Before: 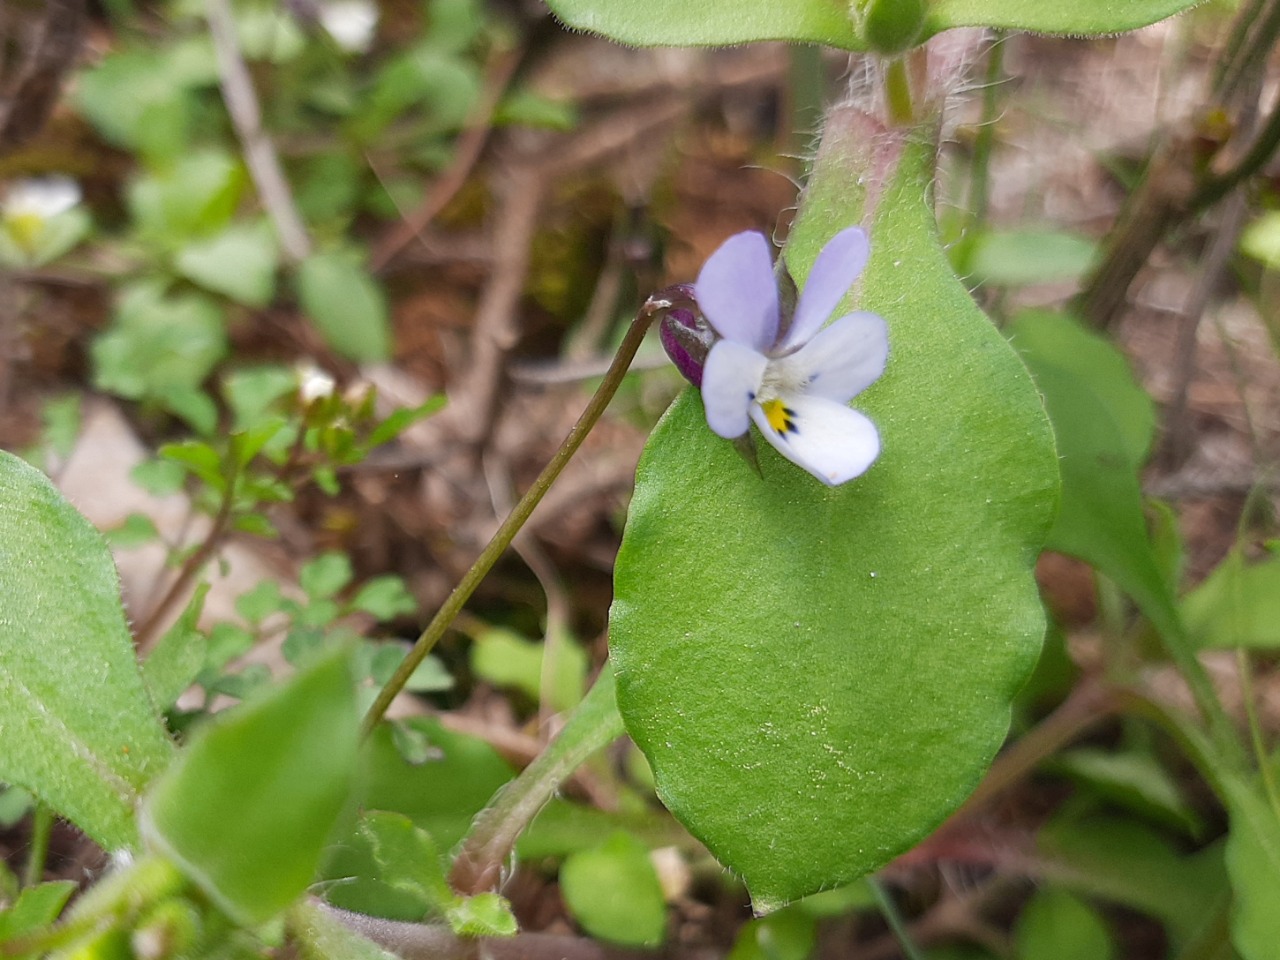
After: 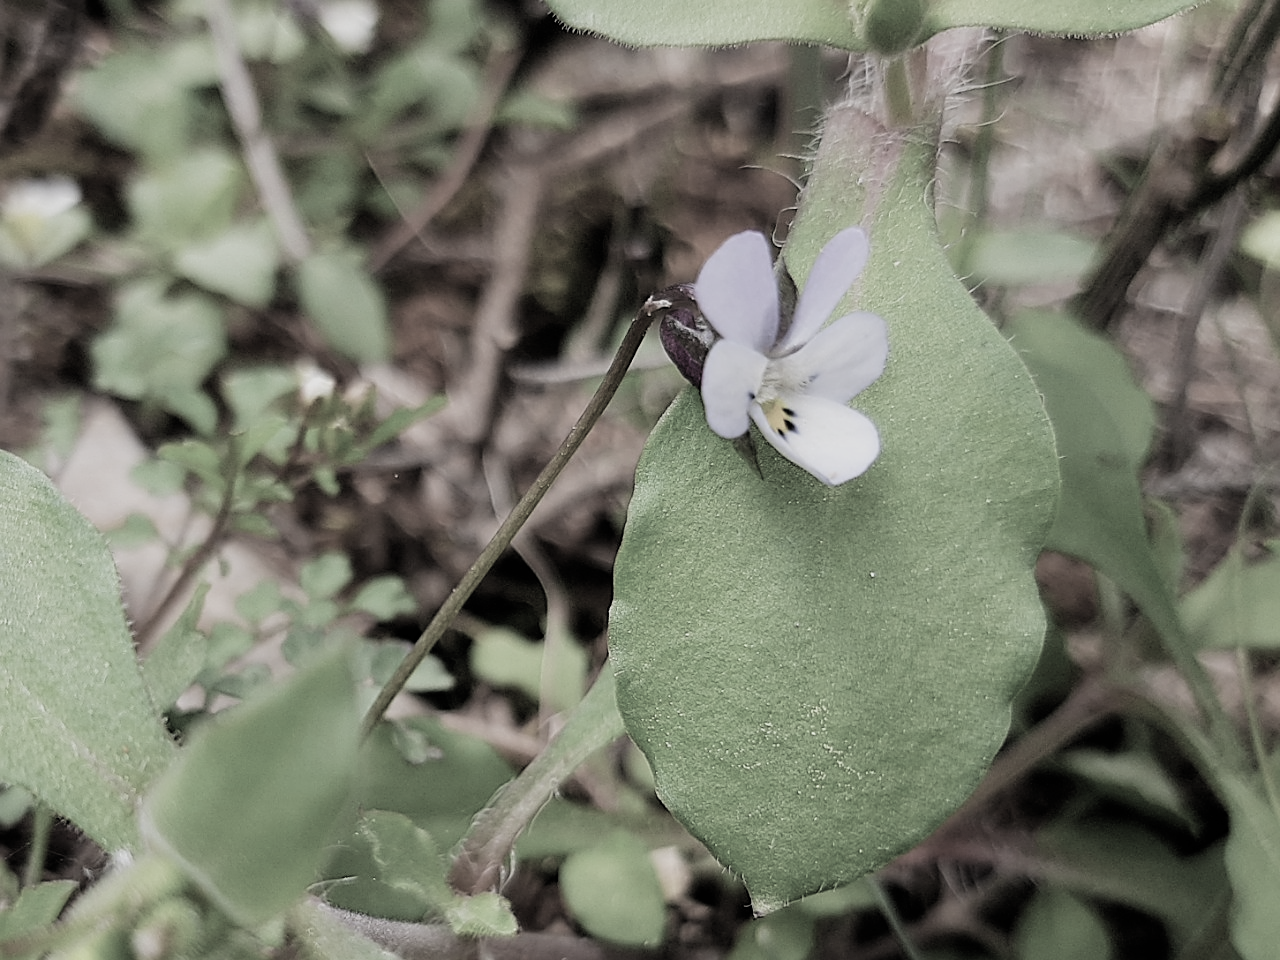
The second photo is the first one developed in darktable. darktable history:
sharpen: on, module defaults
filmic rgb: black relative exposure -5.01 EV, white relative exposure 3.99 EV, hardness 2.89, contrast 1.202, highlights saturation mix -31.28%, color science v4 (2020), iterations of high-quality reconstruction 0
